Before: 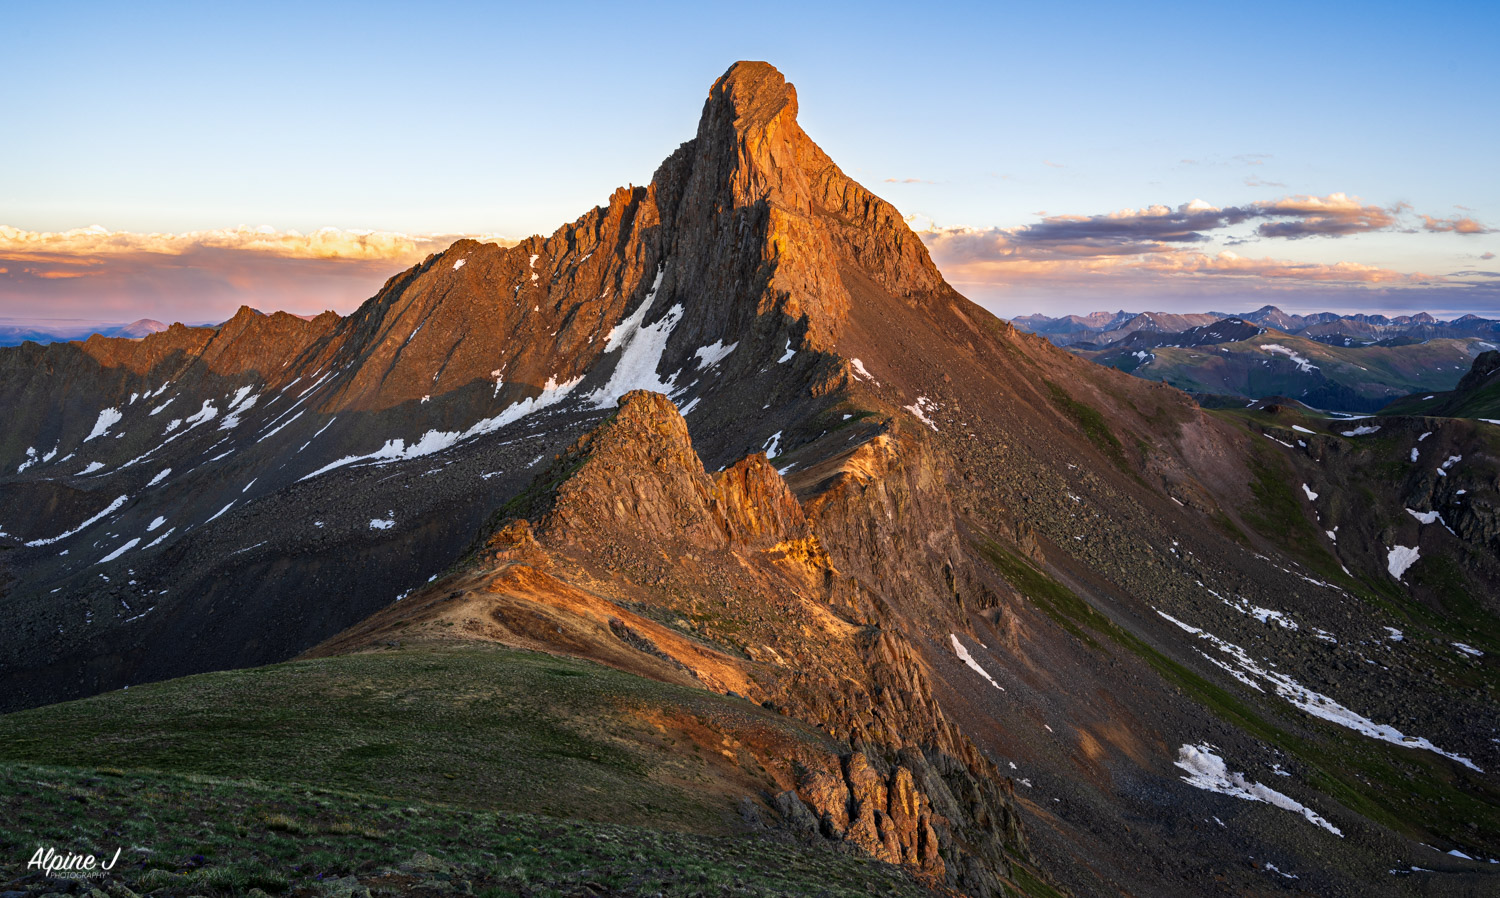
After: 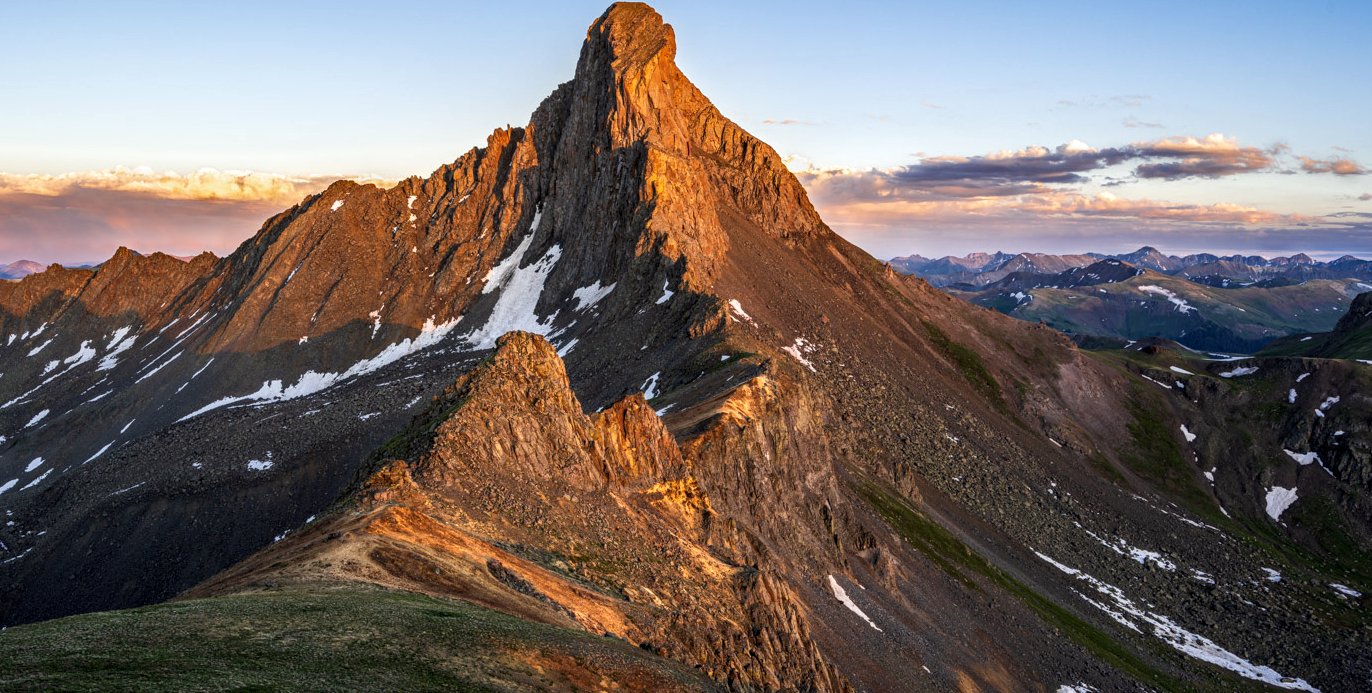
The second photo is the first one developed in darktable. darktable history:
local contrast: detail 130%
crop: left 8.155%, top 6.611%, bottom 15.385%
